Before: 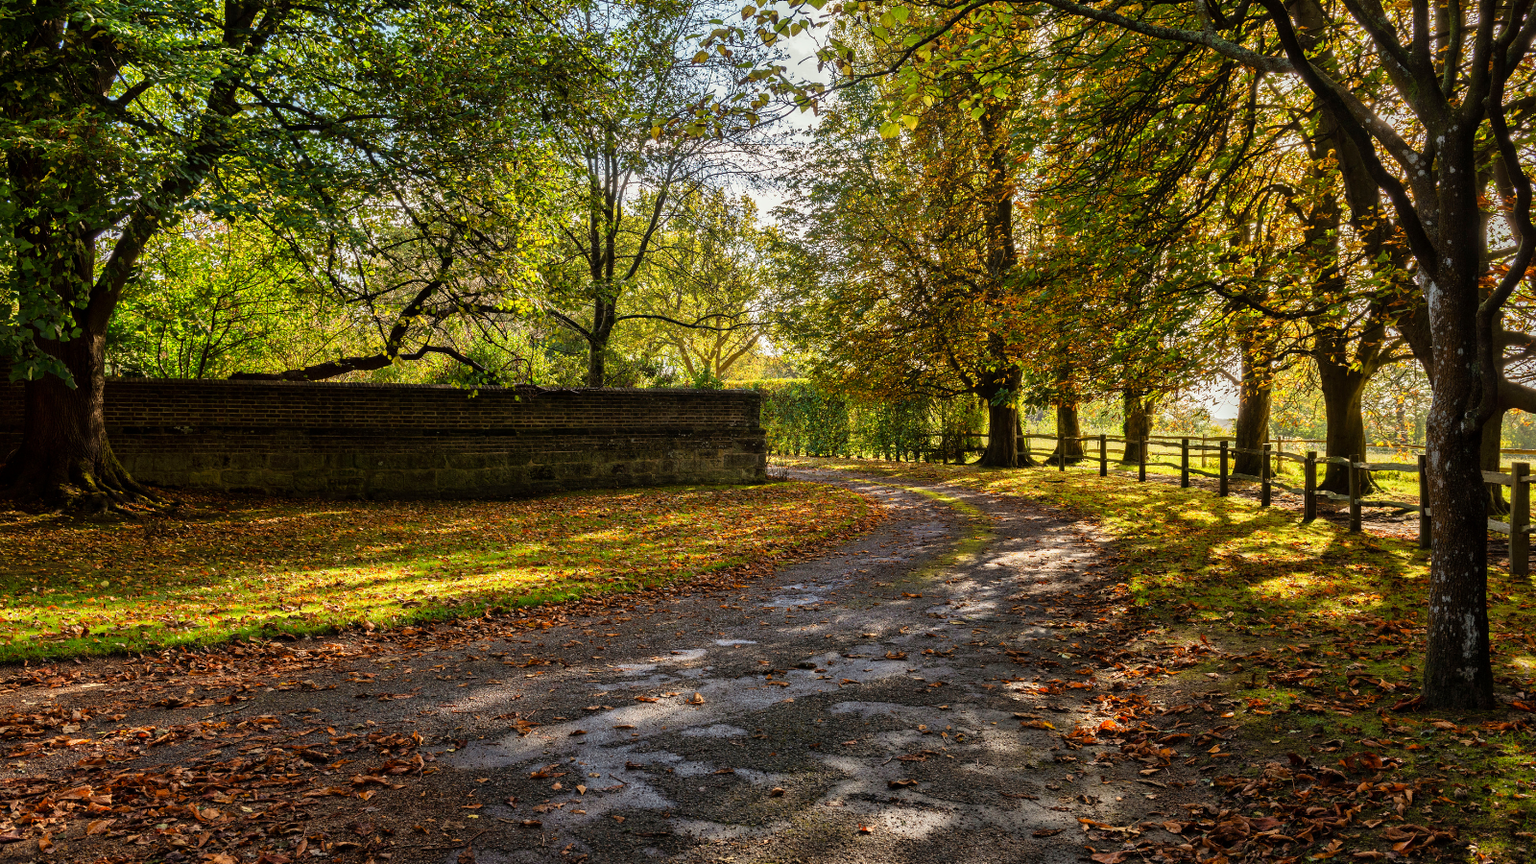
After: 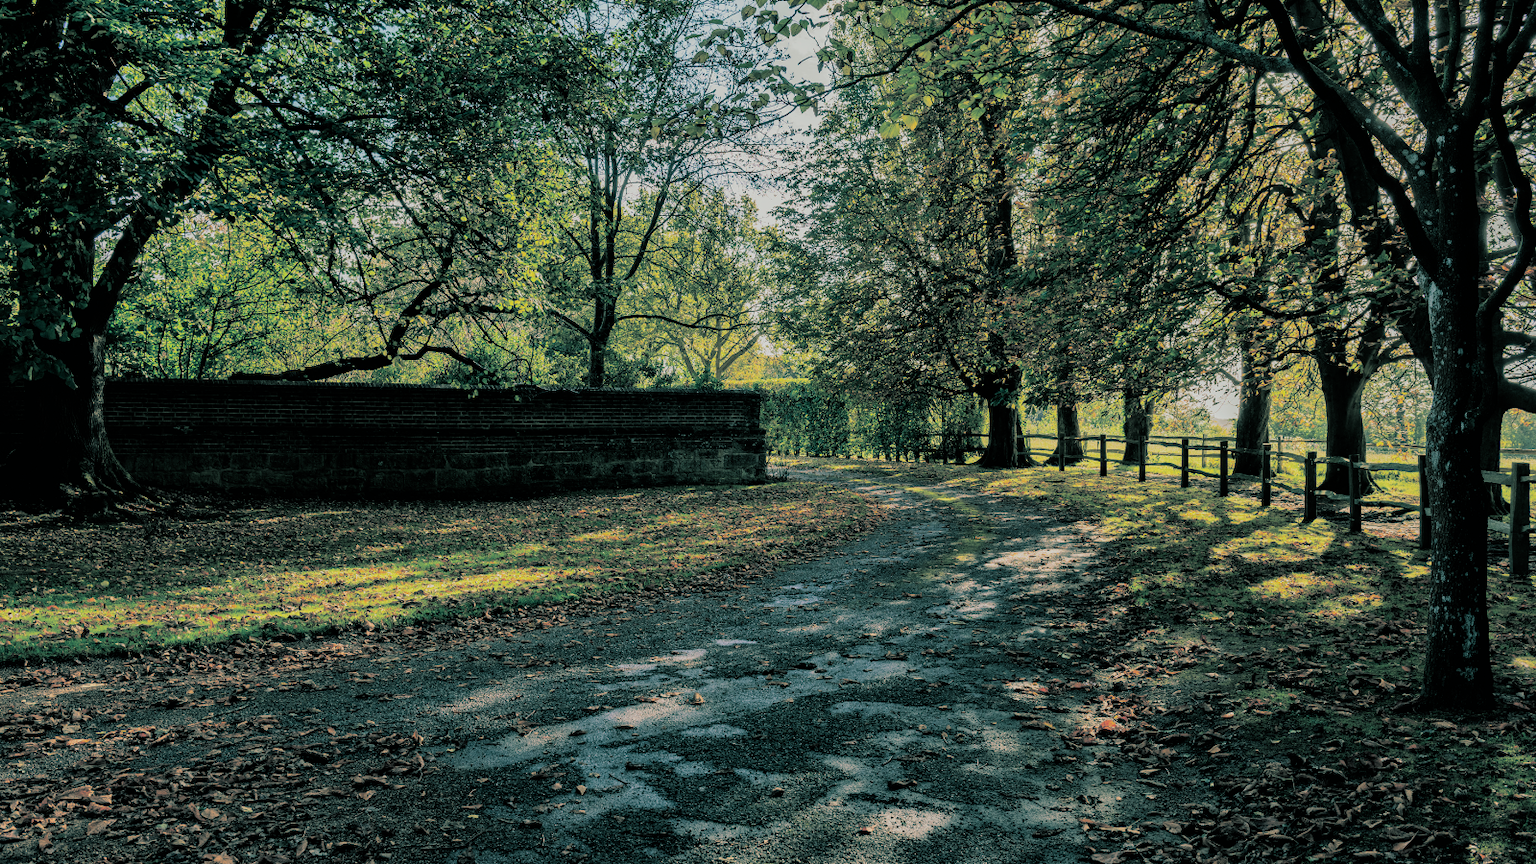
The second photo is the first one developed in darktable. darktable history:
split-toning: shadows › hue 186.43°, highlights › hue 49.29°, compress 30.29%
filmic rgb: black relative exposure -7.65 EV, white relative exposure 4.56 EV, hardness 3.61
exposure: black level correction 0.001, compensate highlight preservation false
